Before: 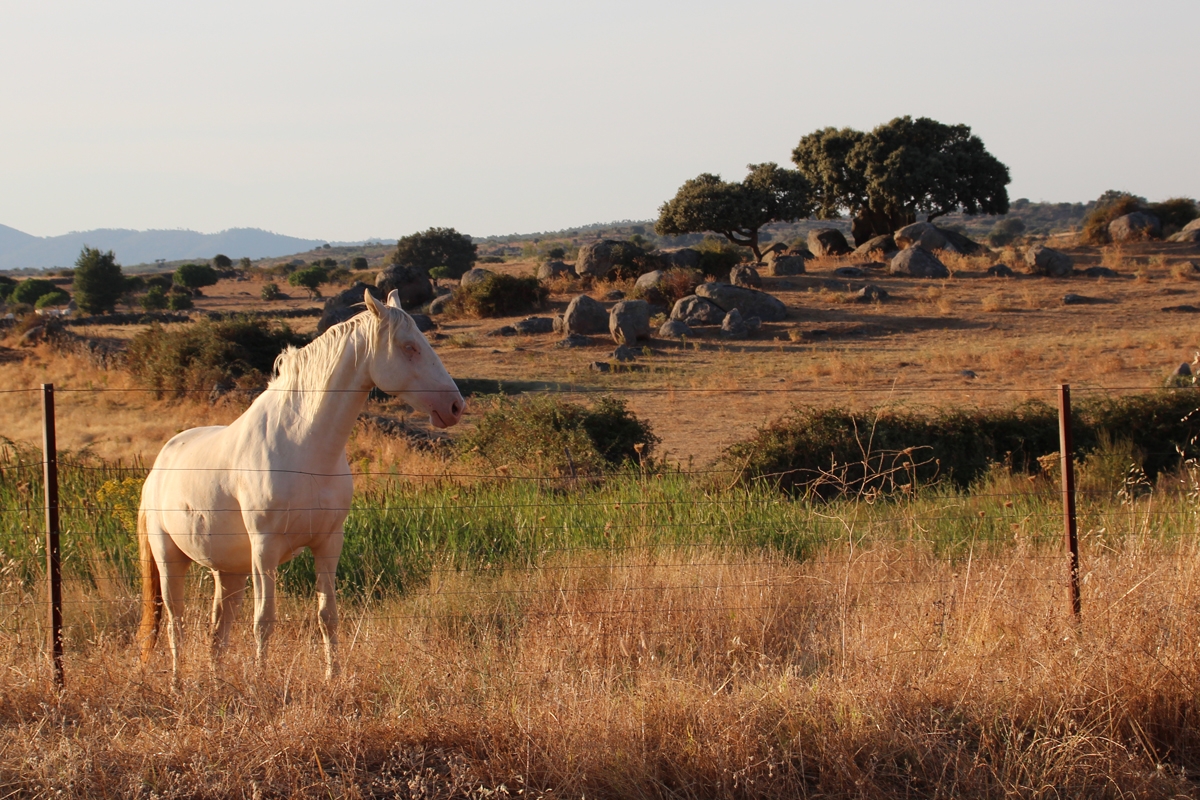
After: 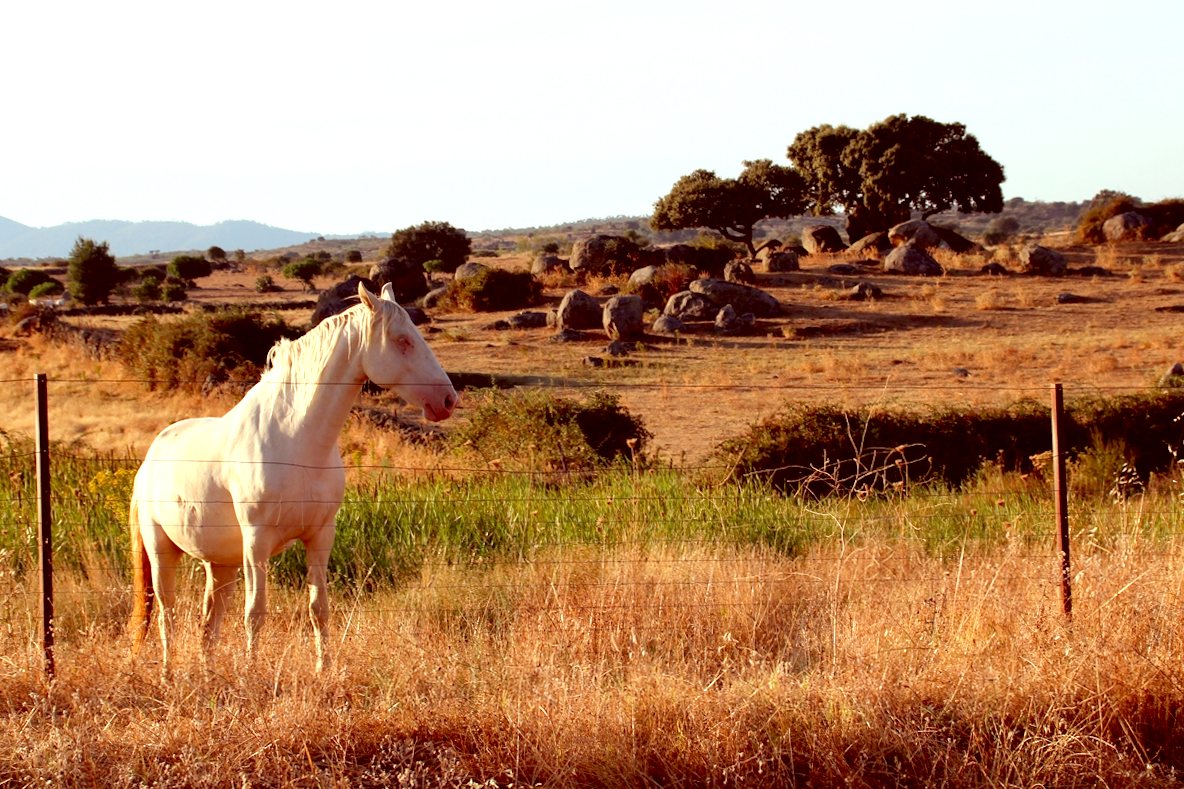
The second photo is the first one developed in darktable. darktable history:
exposure: black level correction 0.012, exposure 0.7 EV, compensate exposure bias true, compensate highlight preservation false
crop and rotate: angle -0.5°
color correction: highlights a* -7.23, highlights b* -0.161, shadows a* 20.08, shadows b* 11.73
